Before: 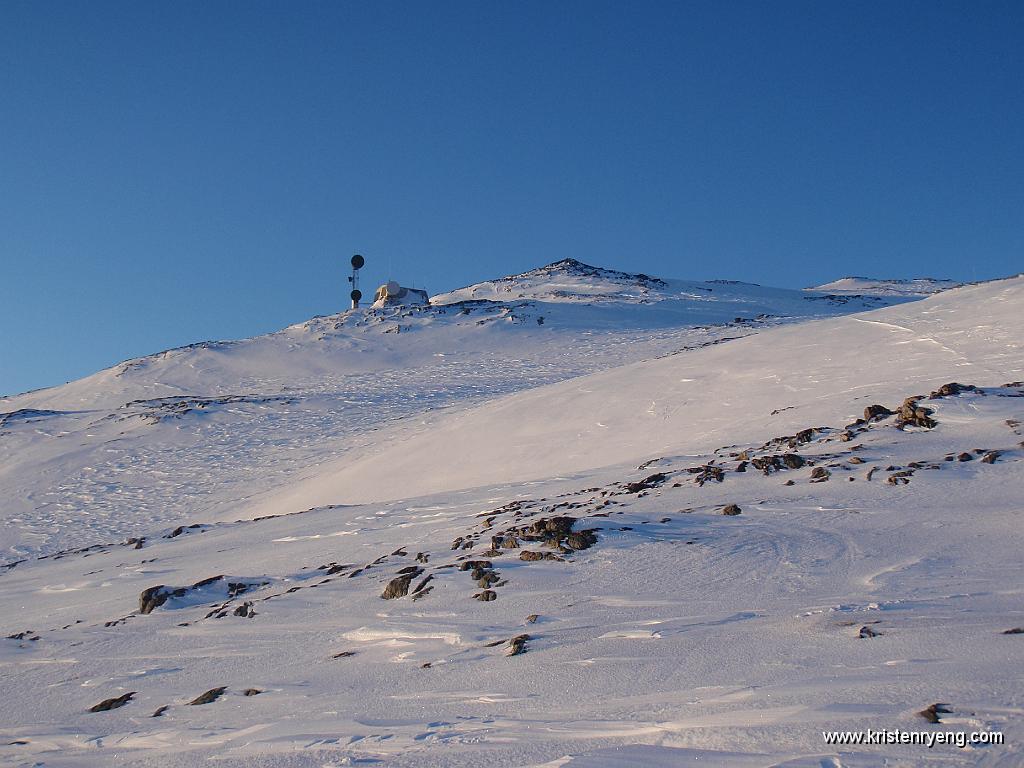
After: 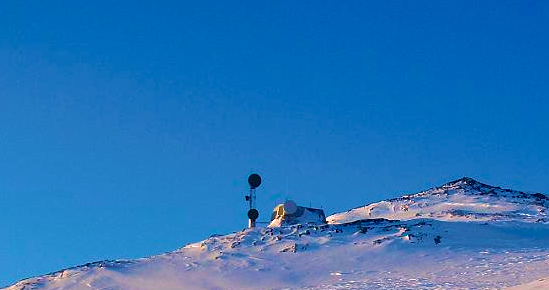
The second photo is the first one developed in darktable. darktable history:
color balance rgb: shadows lift › chroma 4.21%, shadows lift › hue 252.22°, highlights gain › chroma 1.36%, highlights gain › hue 50.24°, perceptual saturation grading › mid-tones 6.33%, perceptual saturation grading › shadows 72.44%, perceptual brilliance grading › highlights 11.59%, contrast 5.05%
shadows and highlights: soften with gaussian
crop: left 10.121%, top 10.631%, right 36.218%, bottom 51.526%
velvia: strength 75%
